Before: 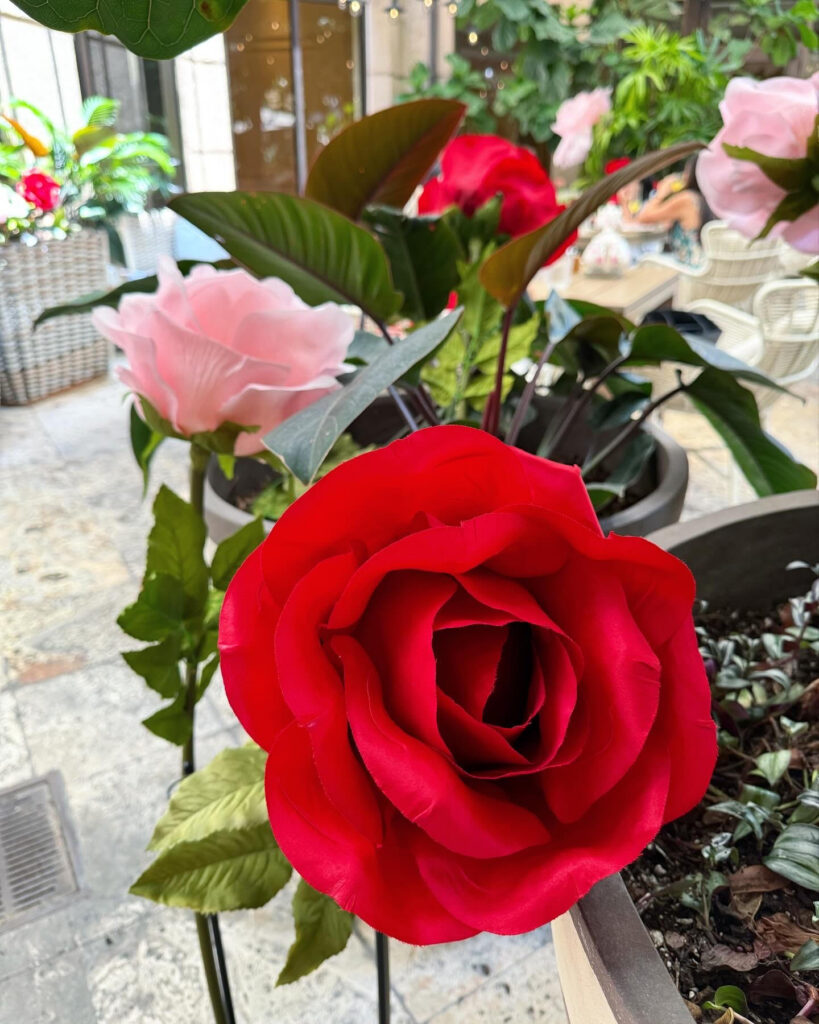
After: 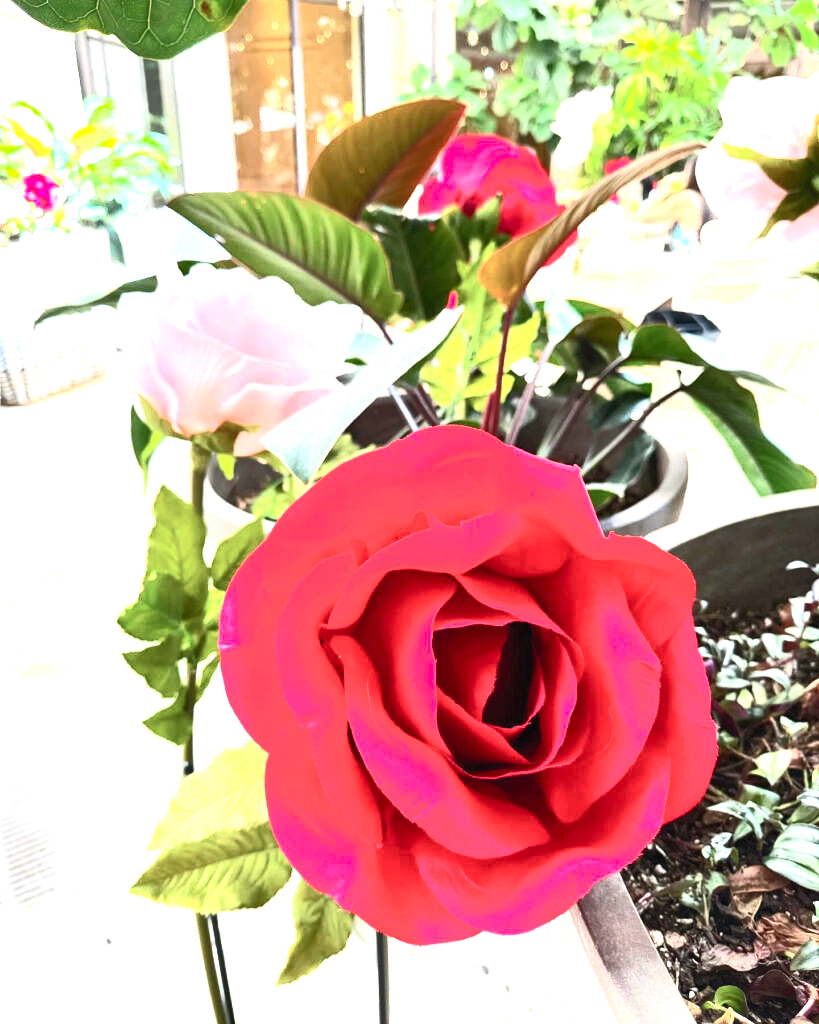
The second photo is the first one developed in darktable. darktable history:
contrast brightness saturation: contrast 0.24, brightness 0.26, saturation 0.39
color balance rgb: perceptual saturation grading › highlights -31.88%, perceptual saturation grading › mid-tones 5.8%, perceptual saturation grading › shadows 18.12%, perceptual brilliance grading › highlights 3.62%, perceptual brilliance grading › mid-tones -18.12%, perceptual brilliance grading › shadows -41.3%
exposure: black level correction 0, exposure 1.9 EV, compensate highlight preservation false
